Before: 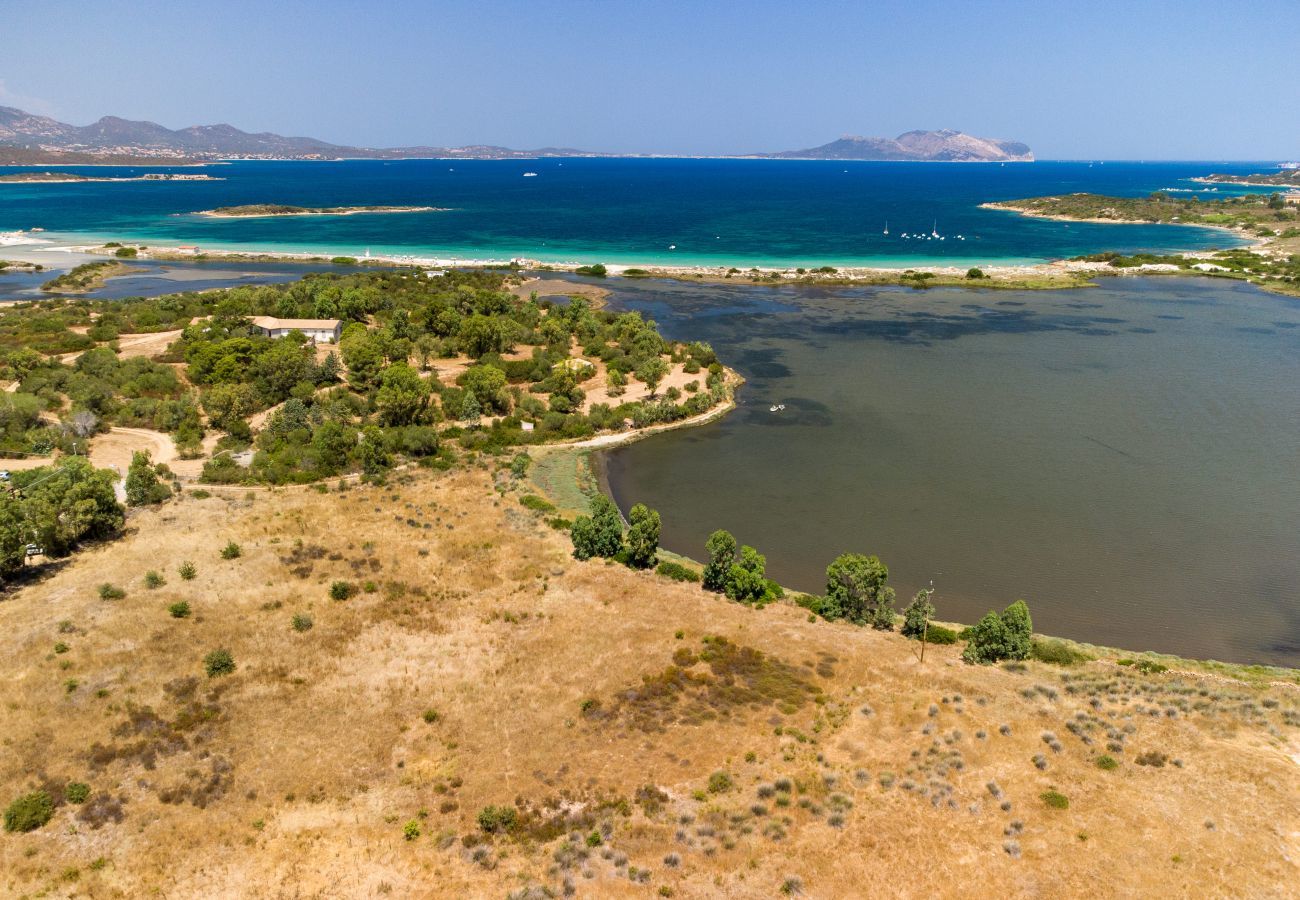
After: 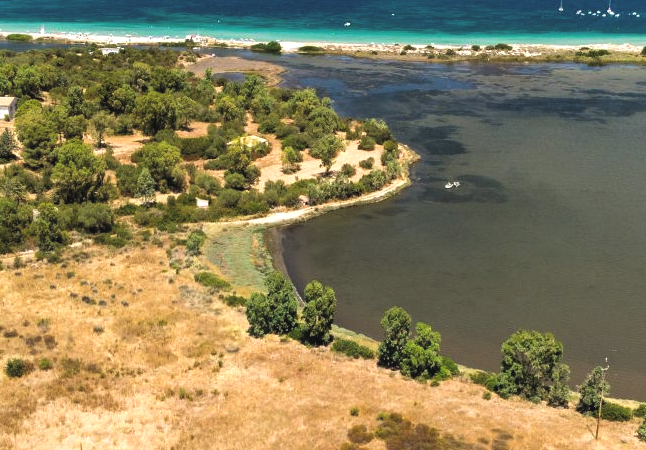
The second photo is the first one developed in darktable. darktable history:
levels: levels [0.062, 0.494, 0.925]
exposure: black level correction -0.014, exposure -0.191 EV, compensate highlight preservation false
crop: left 25.052%, top 24.859%, right 25.229%, bottom 25.116%
tone equalizer: -8 EV -0.427 EV, -7 EV -0.37 EV, -6 EV -0.345 EV, -5 EV -0.23 EV, -3 EV 0.254 EV, -2 EV 0.304 EV, -1 EV 0.384 EV, +0 EV 0.436 EV, luminance estimator HSV value / RGB max
